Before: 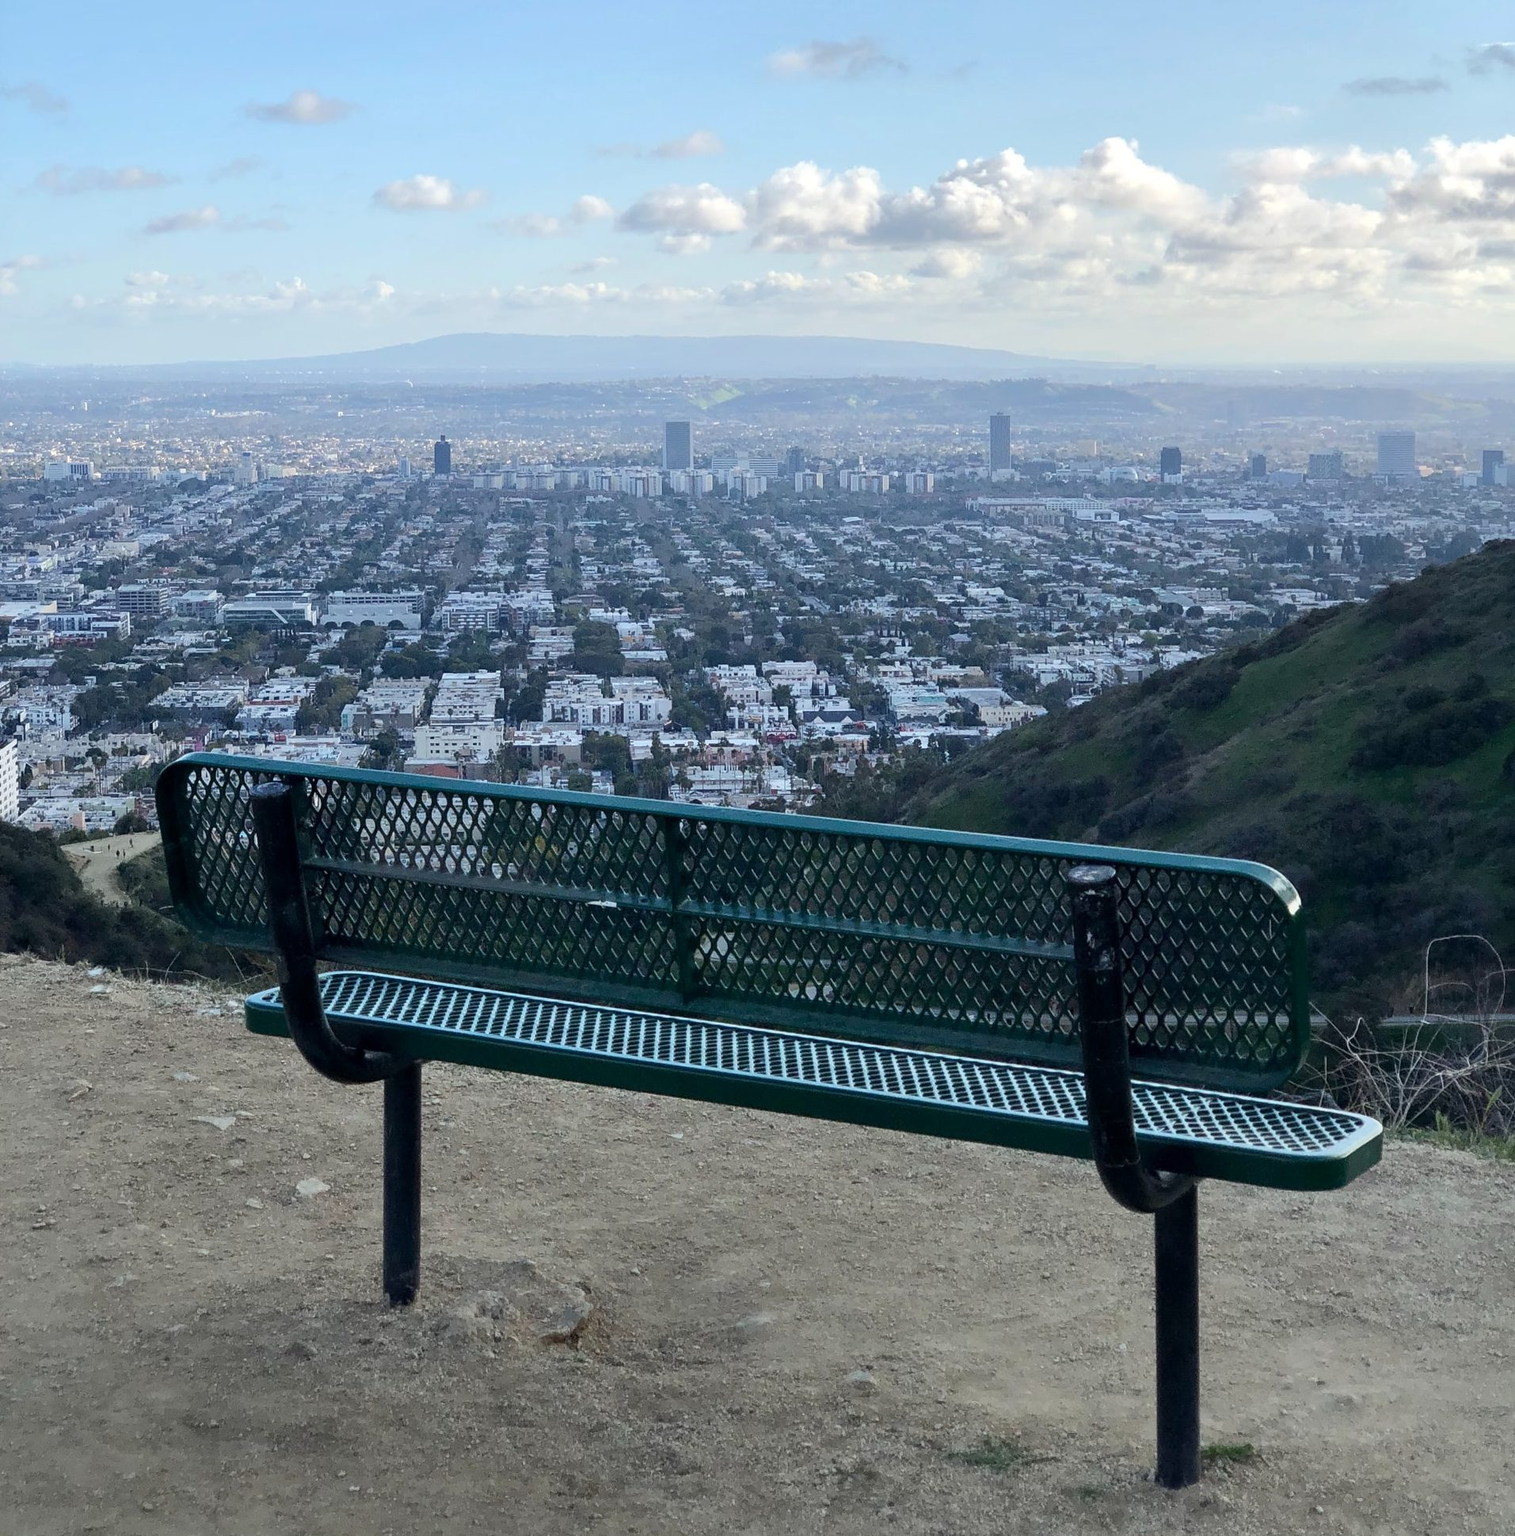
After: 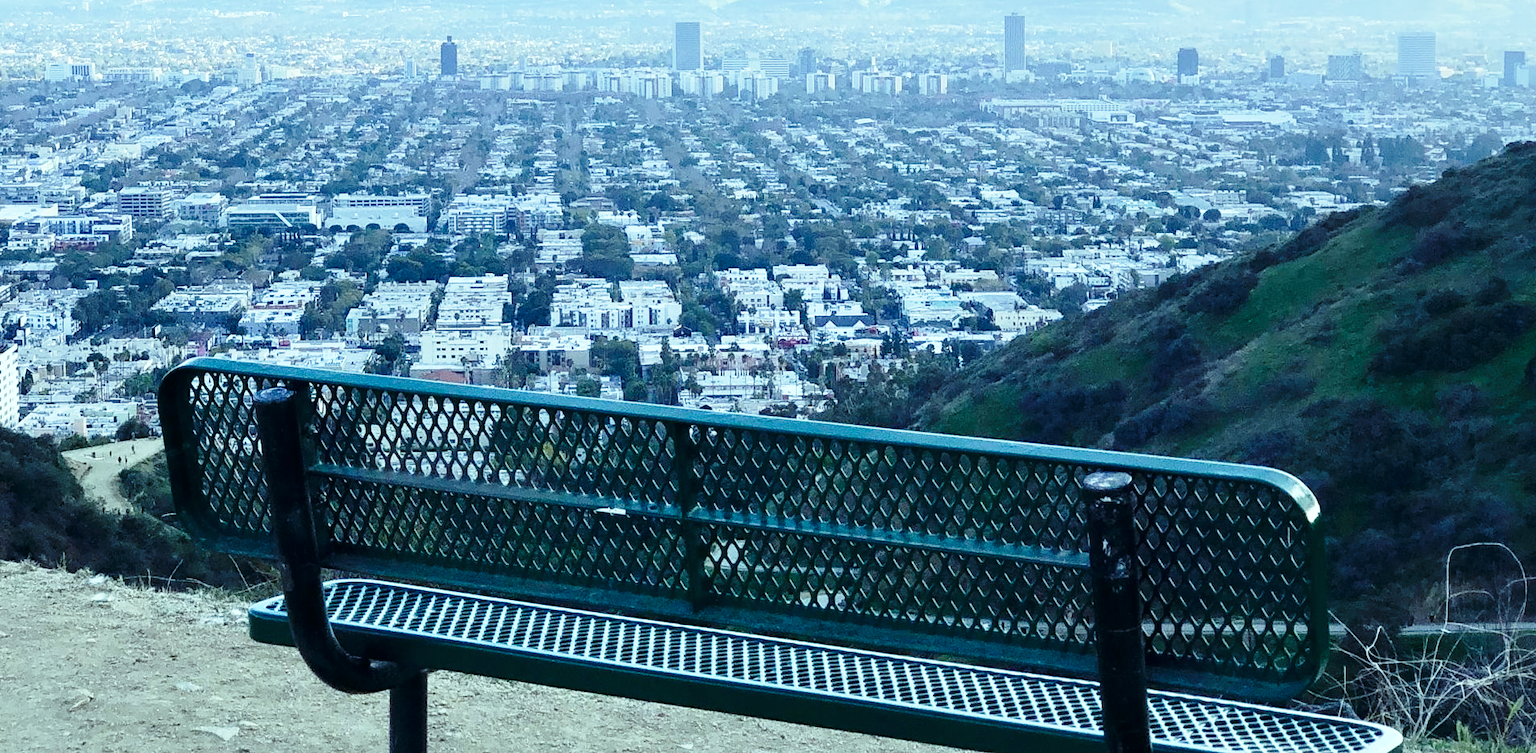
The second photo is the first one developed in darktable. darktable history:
base curve: curves: ch0 [(0, 0) (0.028, 0.03) (0.121, 0.232) (0.46, 0.748) (0.859, 0.968) (1, 1)], preserve colors none
crop and rotate: top 26.056%, bottom 25.543%
color balance: mode lift, gamma, gain (sRGB), lift [0.997, 0.979, 1.021, 1.011], gamma [1, 1.084, 0.916, 0.998], gain [1, 0.87, 1.13, 1.101], contrast 4.55%, contrast fulcrum 38.24%, output saturation 104.09%
